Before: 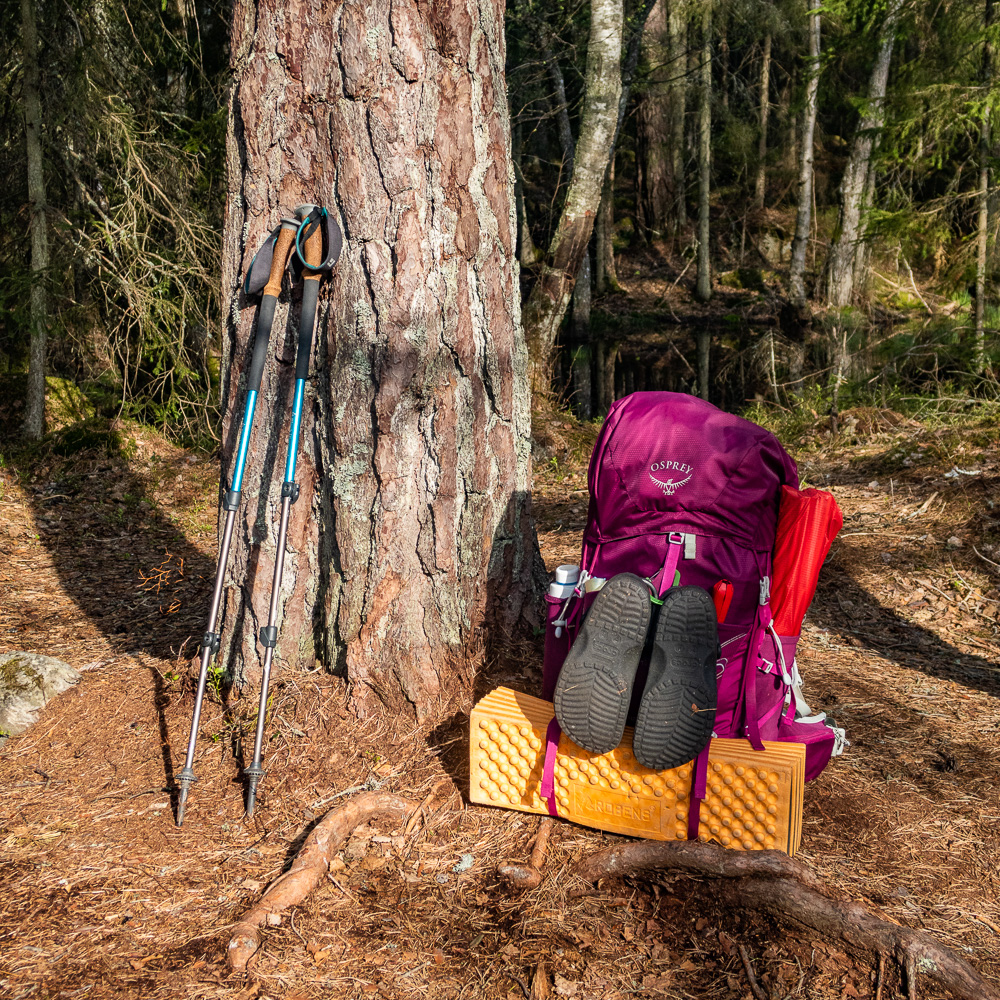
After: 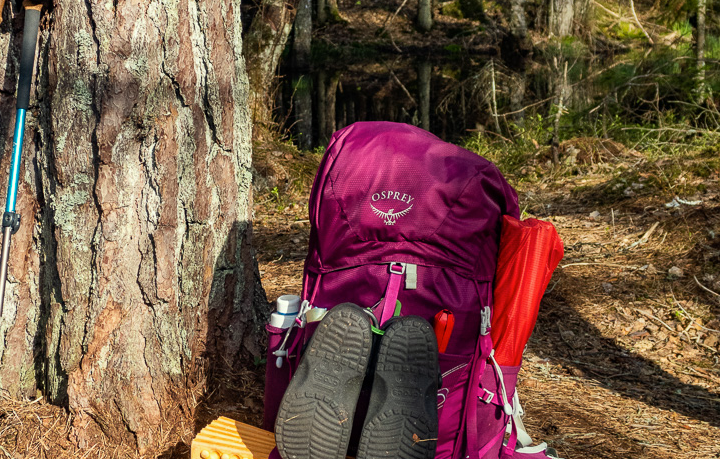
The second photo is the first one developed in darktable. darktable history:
crop and rotate: left 27.938%, top 27.046%, bottom 27.046%
color correction: highlights a* -4.28, highlights b* 6.53
